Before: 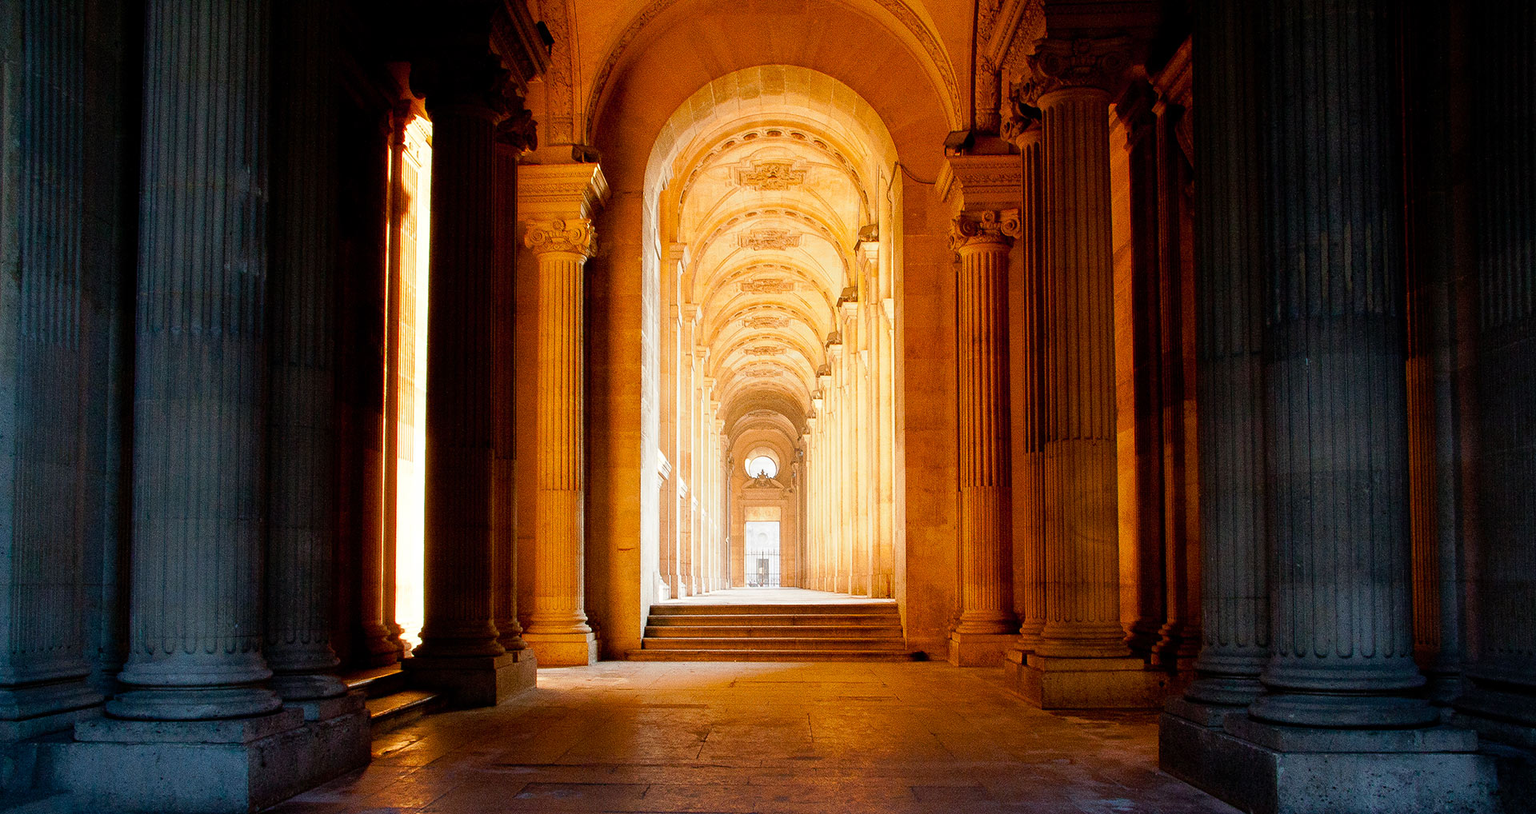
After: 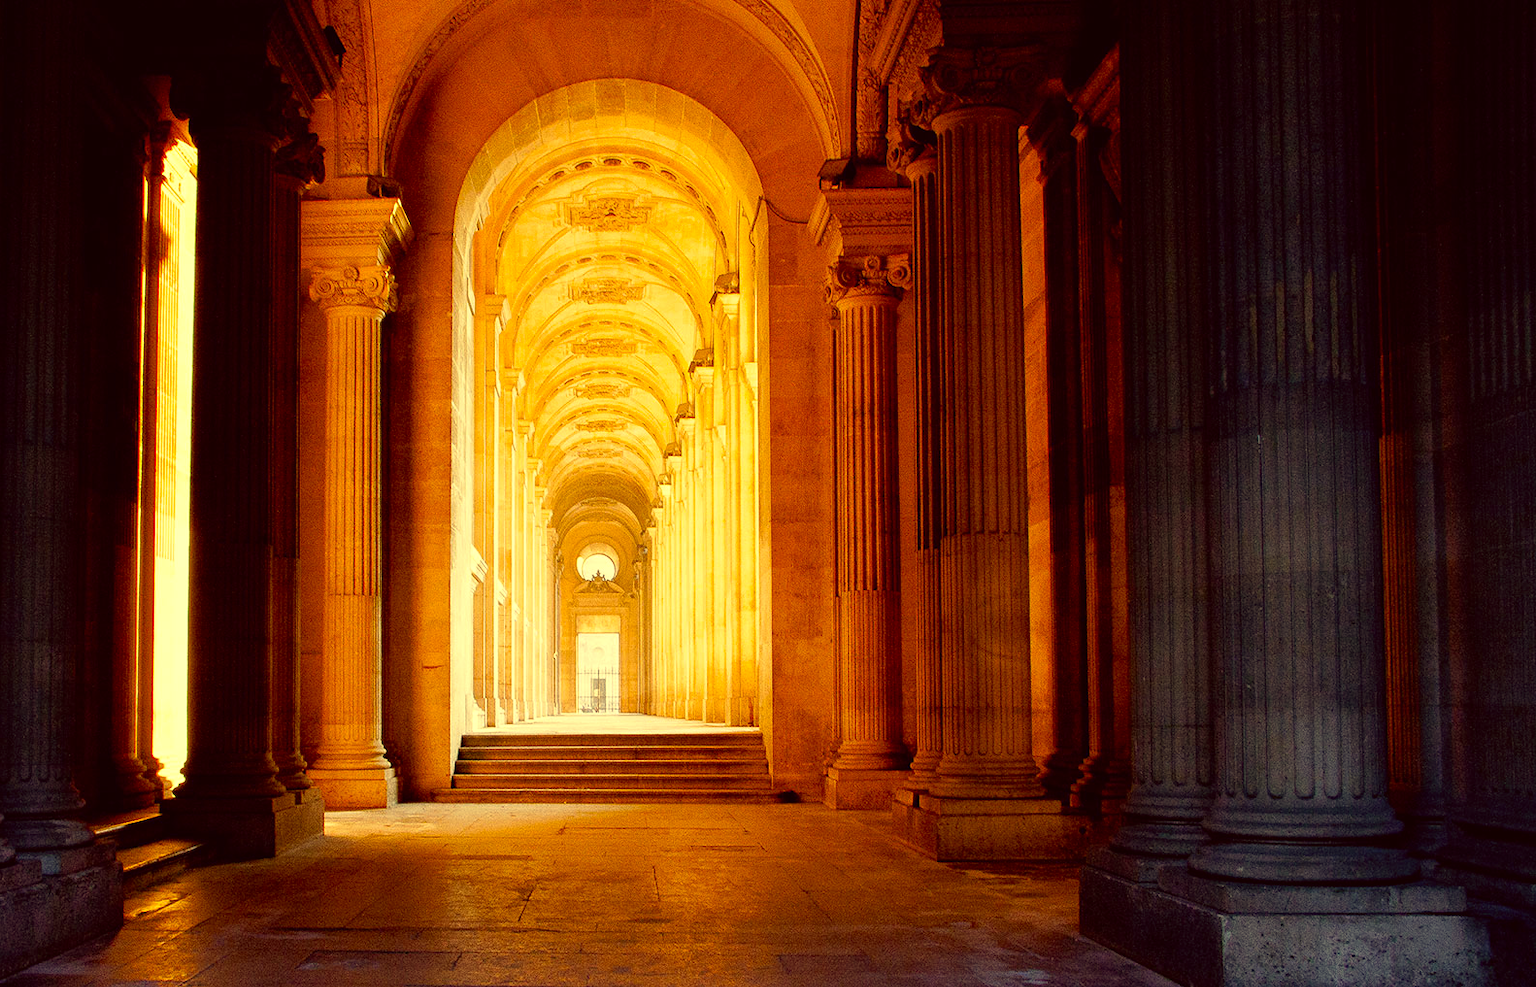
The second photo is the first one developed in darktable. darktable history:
crop: left 17.582%, bottom 0.031%
color correction: highlights a* -0.482, highlights b* 40, shadows a* 9.8, shadows b* -0.161
exposure: exposure 0.127 EV, compensate highlight preservation false
